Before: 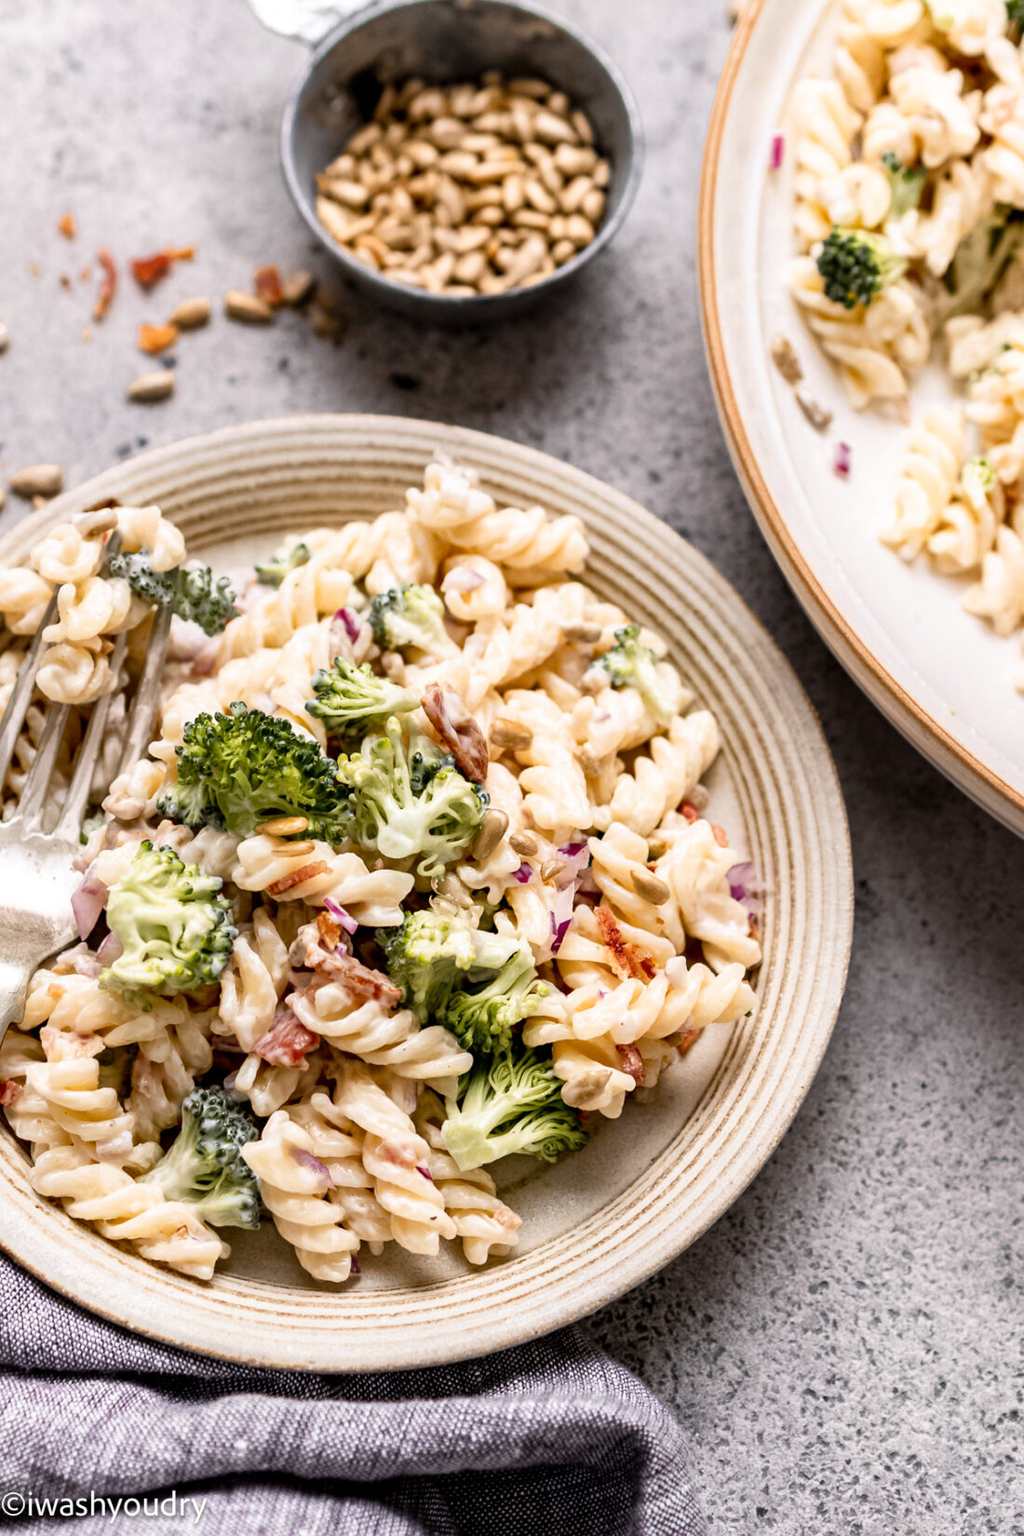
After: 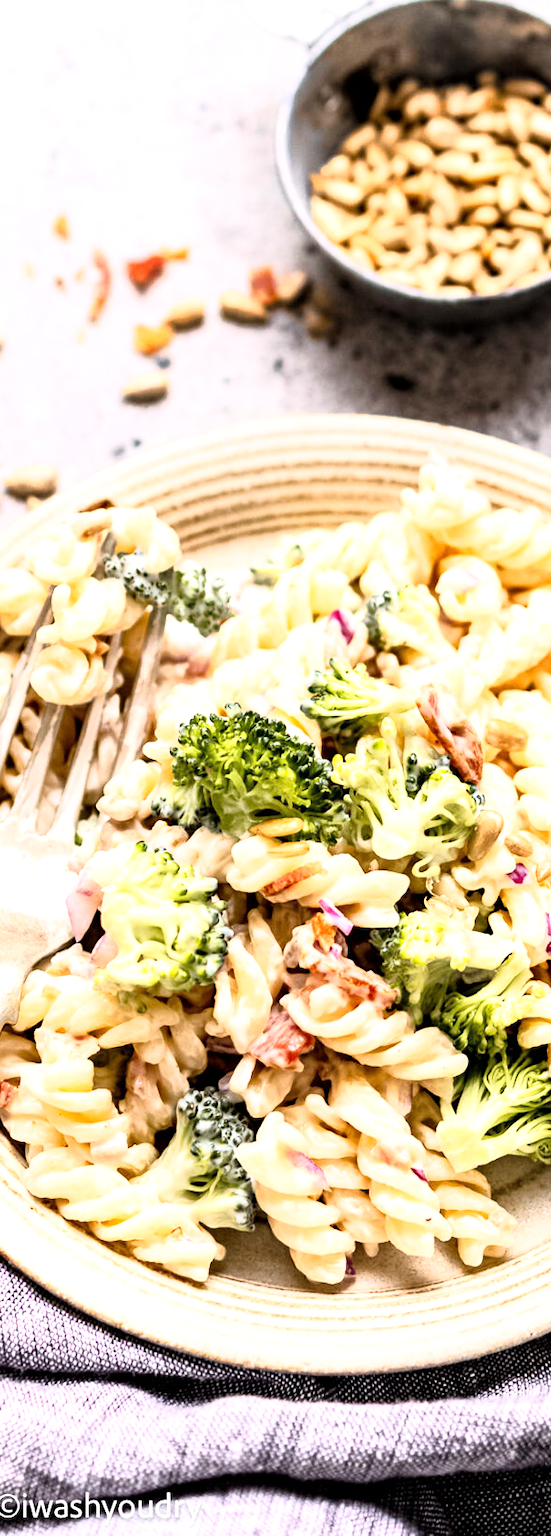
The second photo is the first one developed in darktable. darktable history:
base curve: curves: ch0 [(0, 0) (0.005, 0.002) (0.193, 0.295) (0.399, 0.664) (0.75, 0.928) (1, 1)]
crop: left 0.587%, right 45.588%, bottom 0.086%
exposure: exposure 0.6 EV, compensate highlight preservation false
